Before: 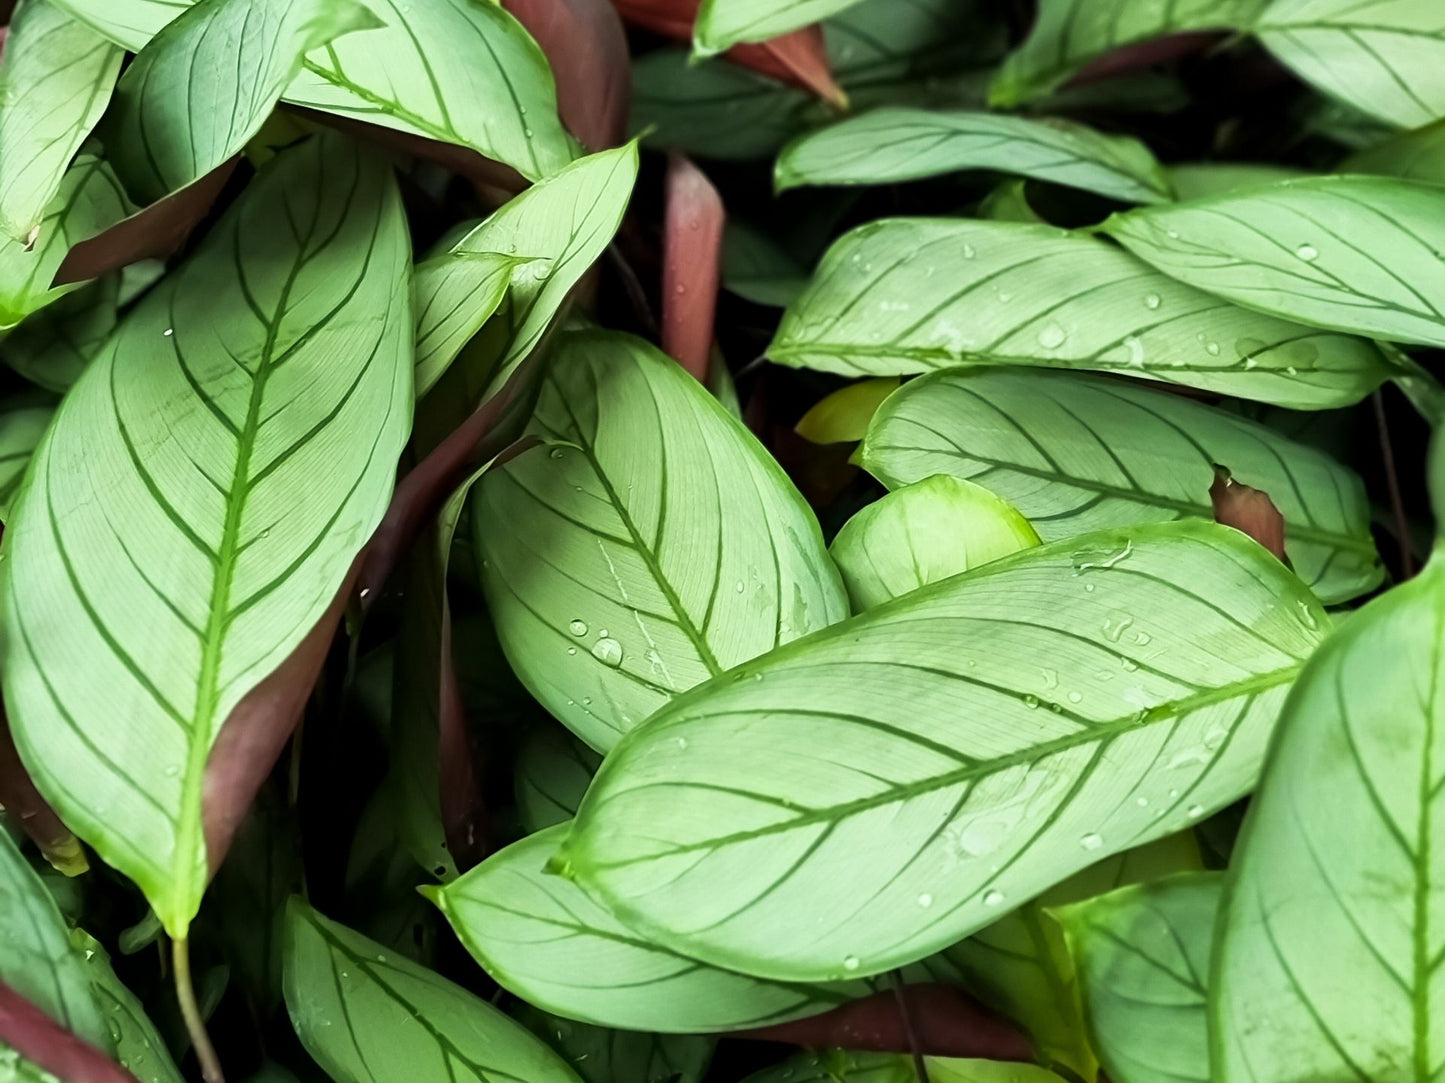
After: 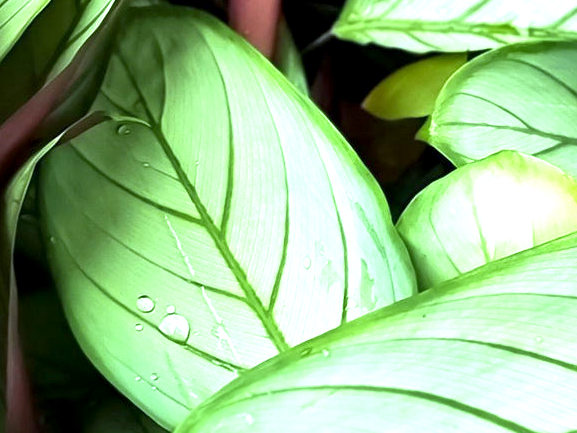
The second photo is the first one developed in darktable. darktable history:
crop: left 30%, top 30%, right 30%, bottom 30%
exposure: black level correction 0.001, exposure 1.05 EV, compensate exposure bias true, compensate highlight preservation false
white balance: red 0.926, green 1.003, blue 1.133
